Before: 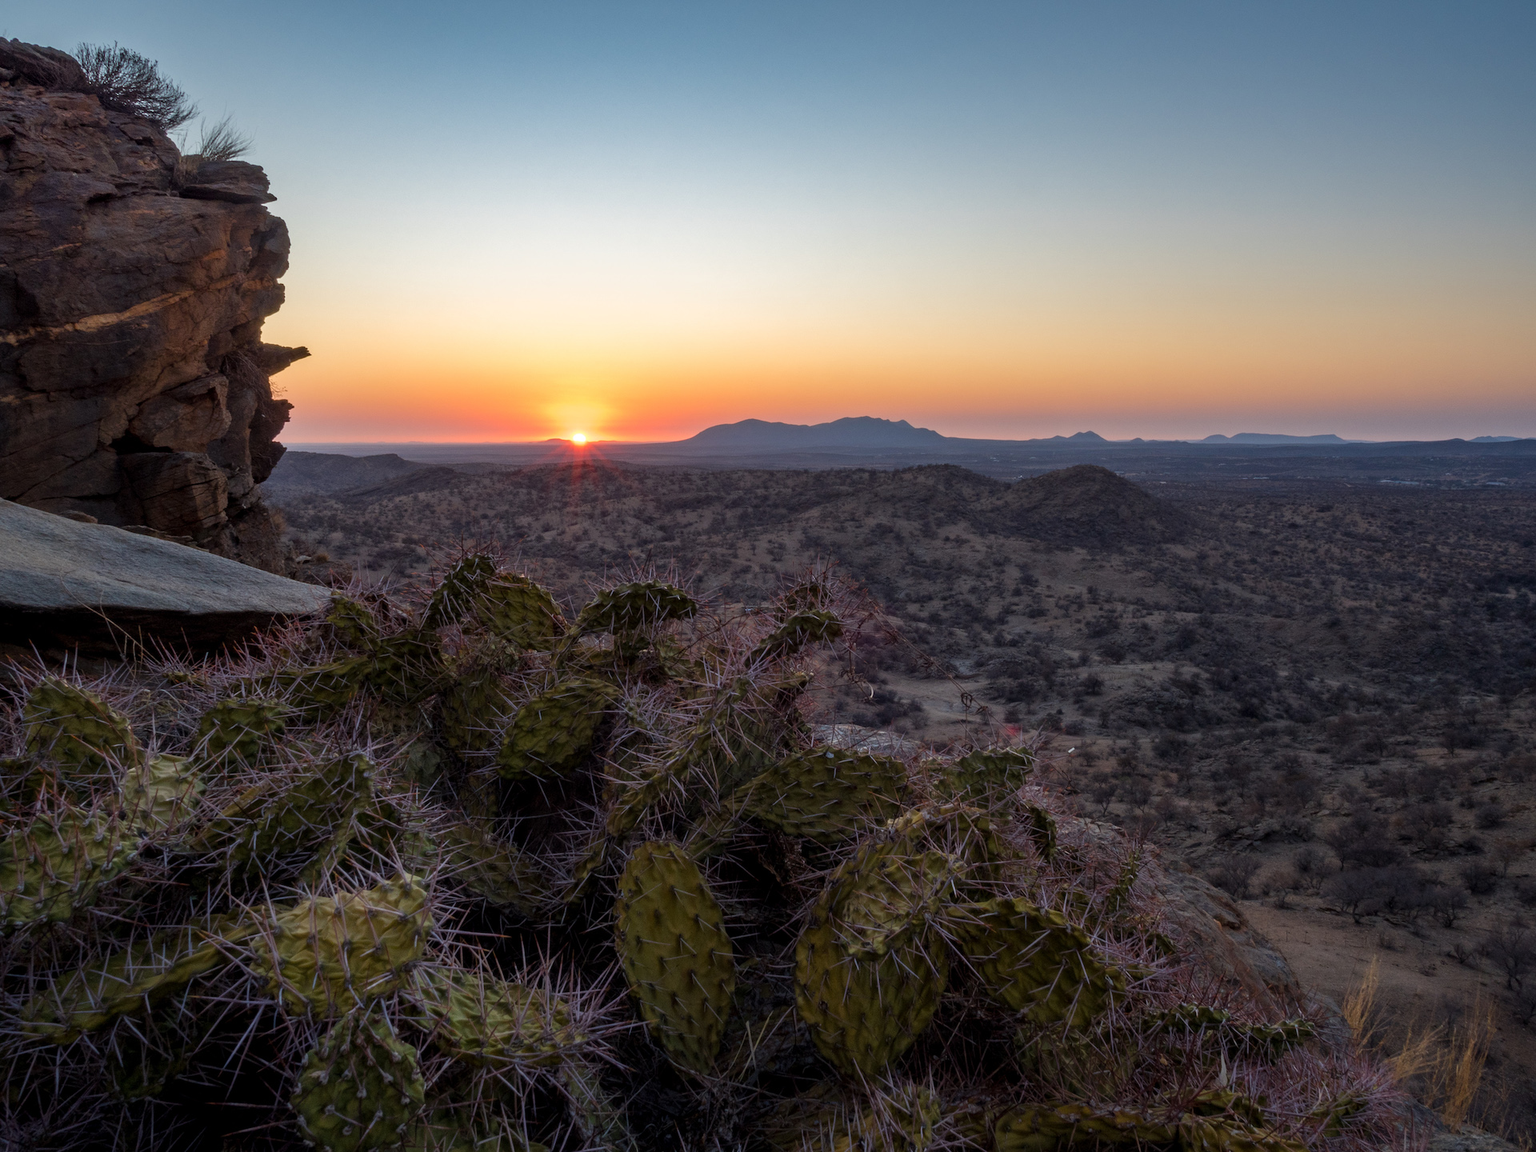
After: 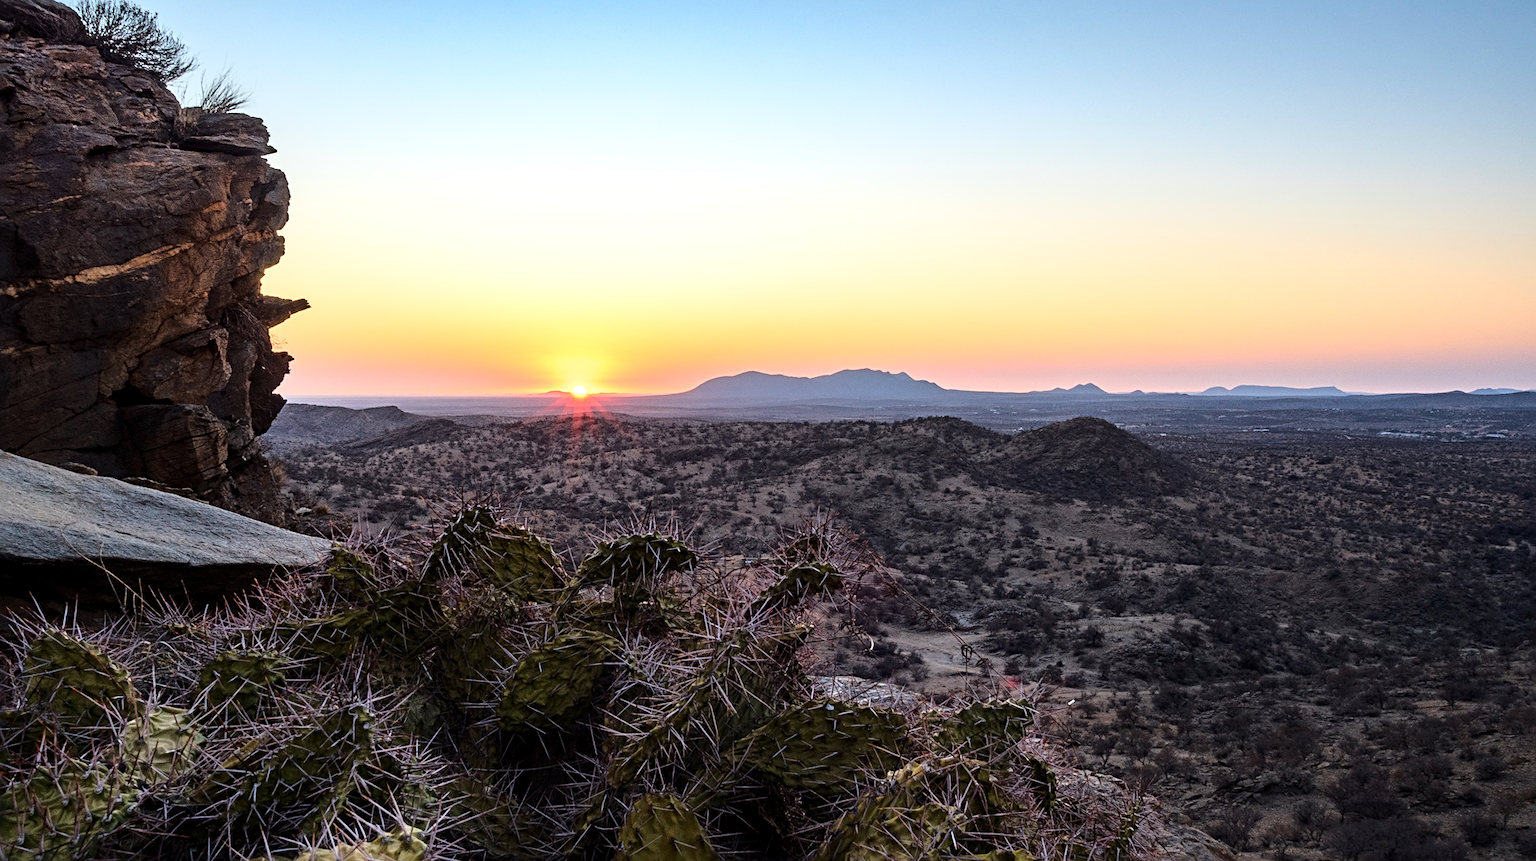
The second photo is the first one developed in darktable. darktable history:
base curve: curves: ch0 [(0, 0) (0.028, 0.03) (0.121, 0.232) (0.46, 0.748) (0.859, 0.968) (1, 1)]
sharpen: radius 3.077
tone equalizer: -8 EV -0.407 EV, -7 EV -0.396 EV, -6 EV -0.347 EV, -5 EV -0.244 EV, -3 EV 0.226 EV, -2 EV 0.328 EV, -1 EV 0.391 EV, +0 EV 0.433 EV, mask exposure compensation -0.502 EV
crop: top 4.169%, bottom 21.035%
